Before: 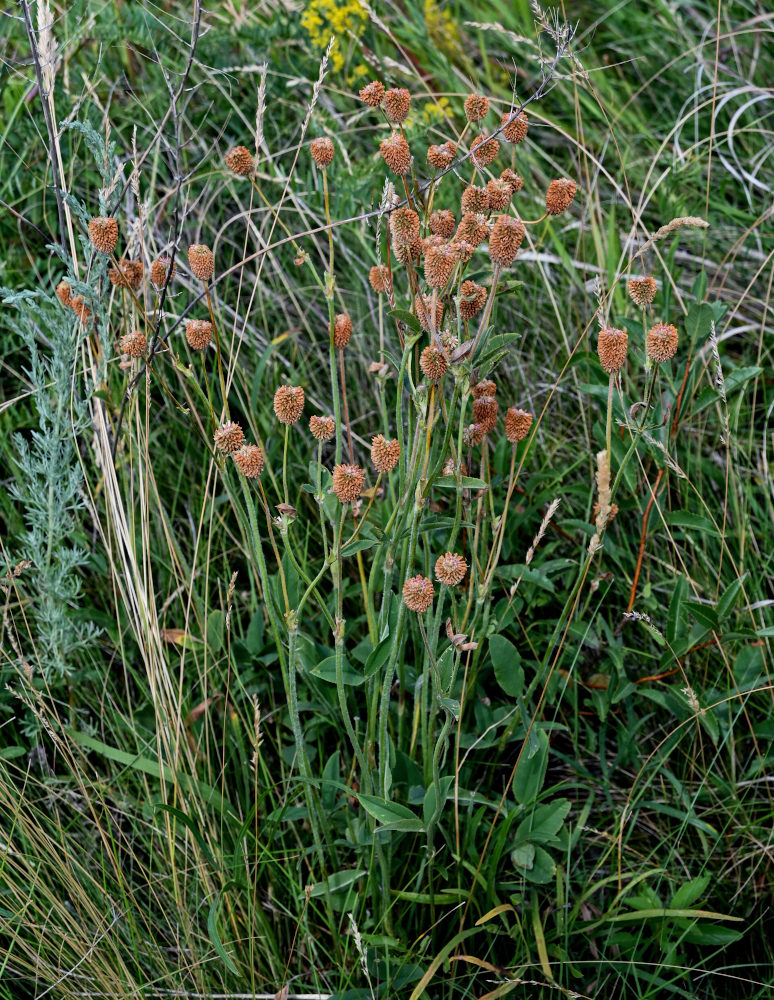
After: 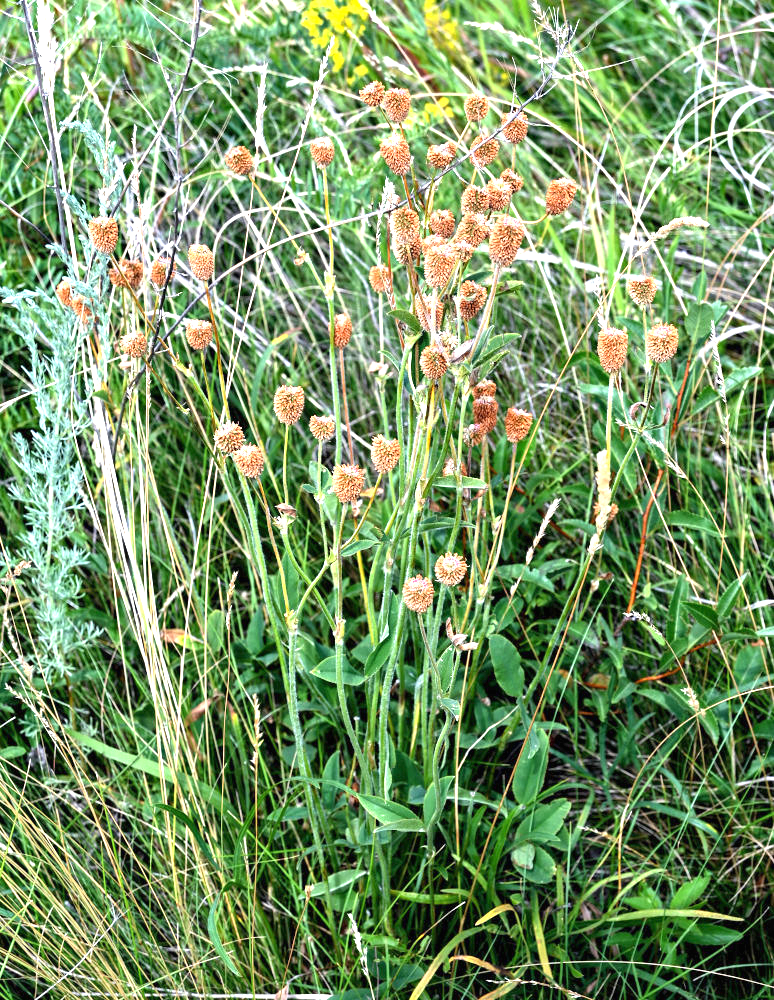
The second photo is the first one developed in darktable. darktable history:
exposure: black level correction 0, exposure 1.685 EV, compensate exposure bias true, compensate highlight preservation false
